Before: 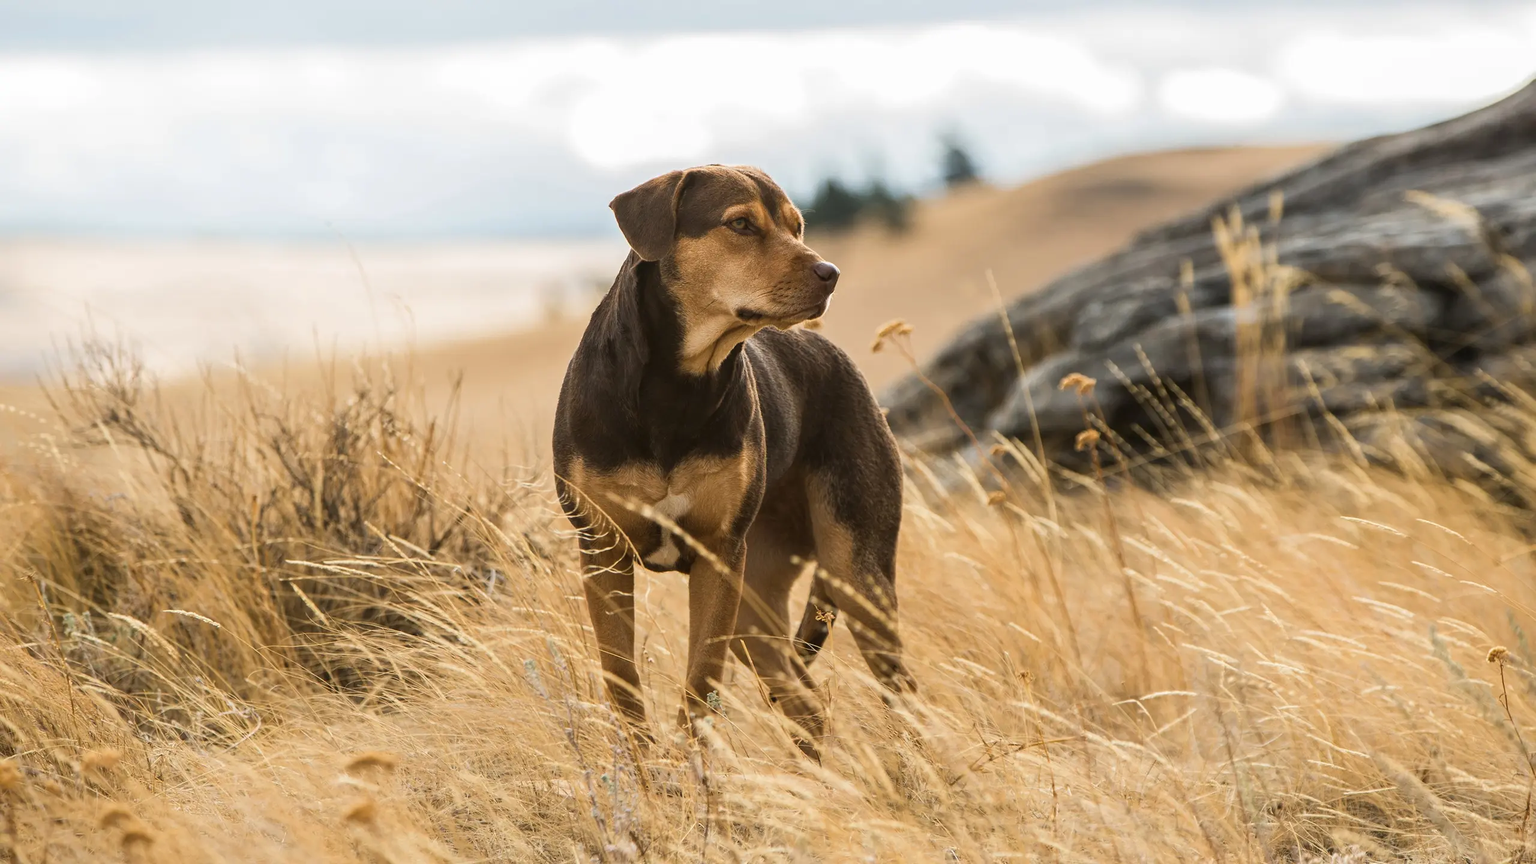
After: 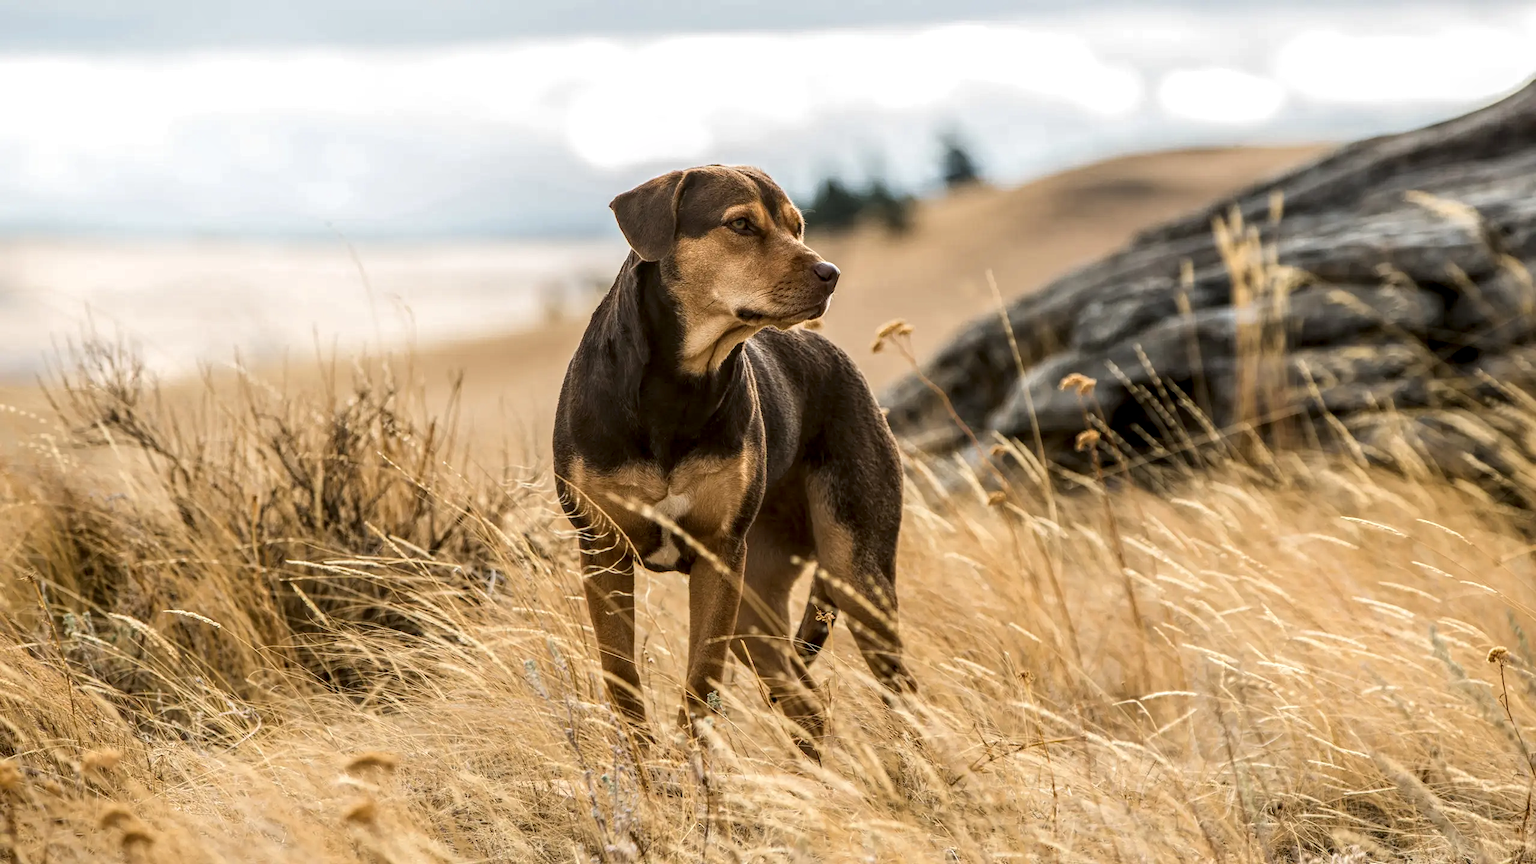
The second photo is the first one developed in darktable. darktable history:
local contrast: highlights 20%, detail 150%
